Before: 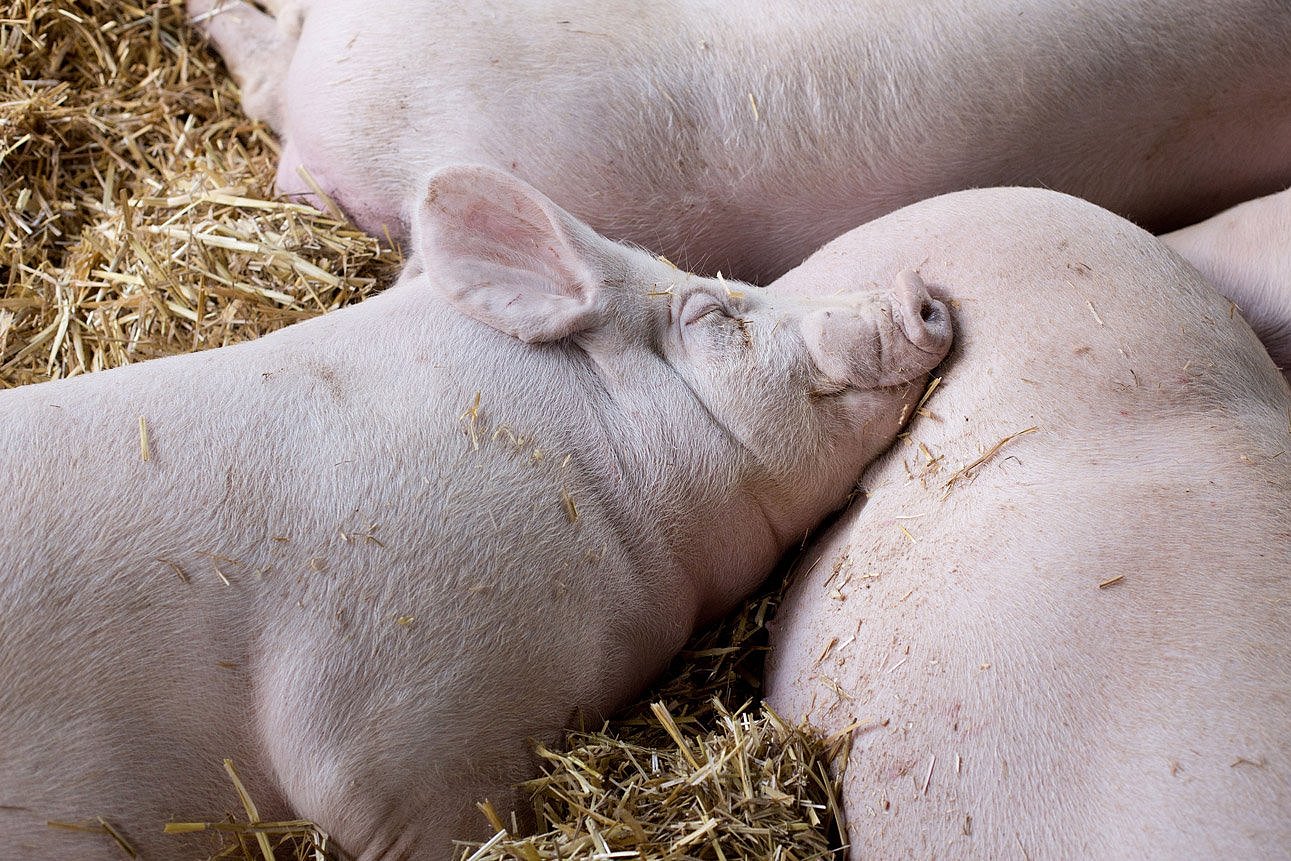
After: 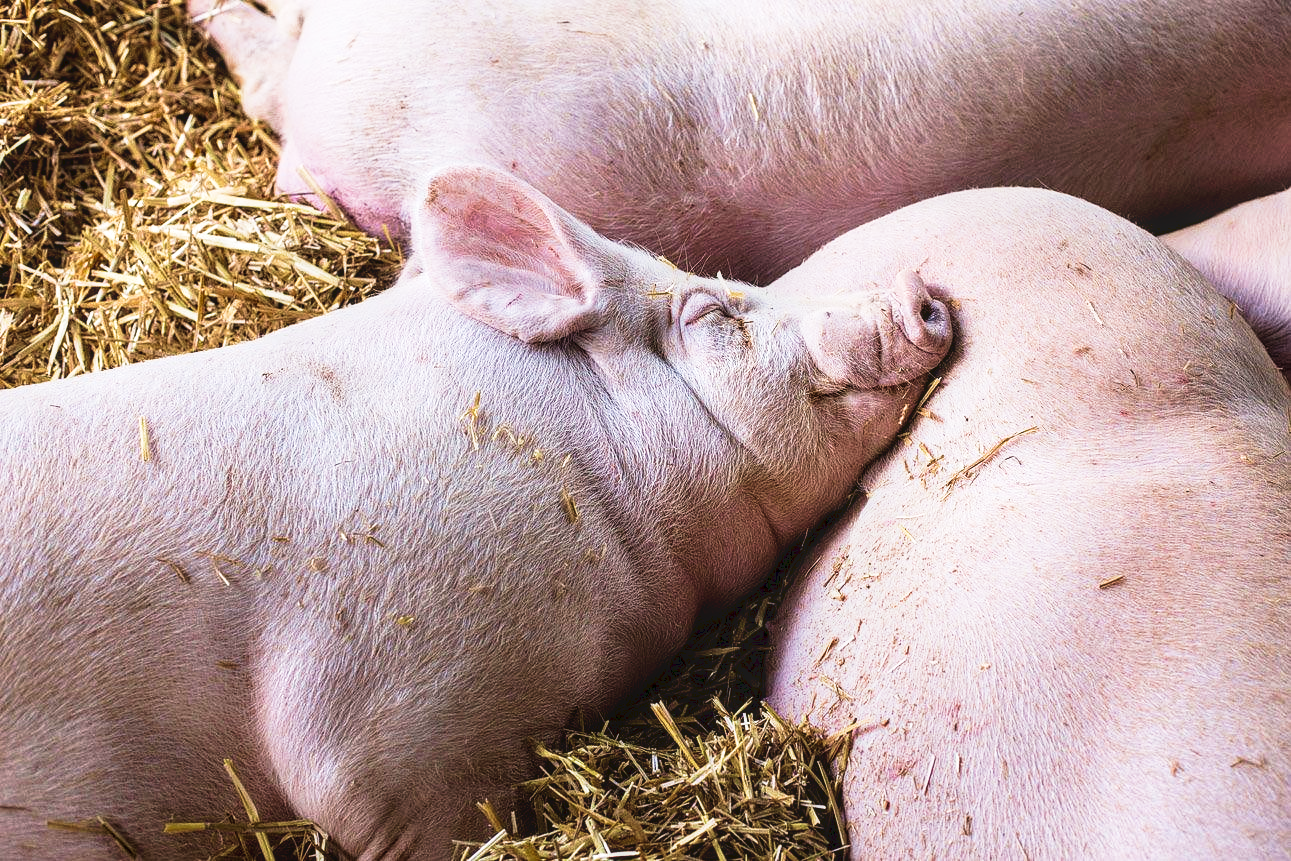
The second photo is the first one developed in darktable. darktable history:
tone curve: curves: ch0 [(0, 0) (0.003, 0.063) (0.011, 0.063) (0.025, 0.063) (0.044, 0.066) (0.069, 0.071) (0.1, 0.09) (0.136, 0.116) (0.177, 0.144) (0.224, 0.192) (0.277, 0.246) (0.335, 0.311) (0.399, 0.399) (0.468, 0.49) (0.543, 0.589) (0.623, 0.709) (0.709, 0.827) (0.801, 0.918) (0.898, 0.969) (1, 1)], preserve colors none
velvia: strength 44.45%
local contrast: on, module defaults
